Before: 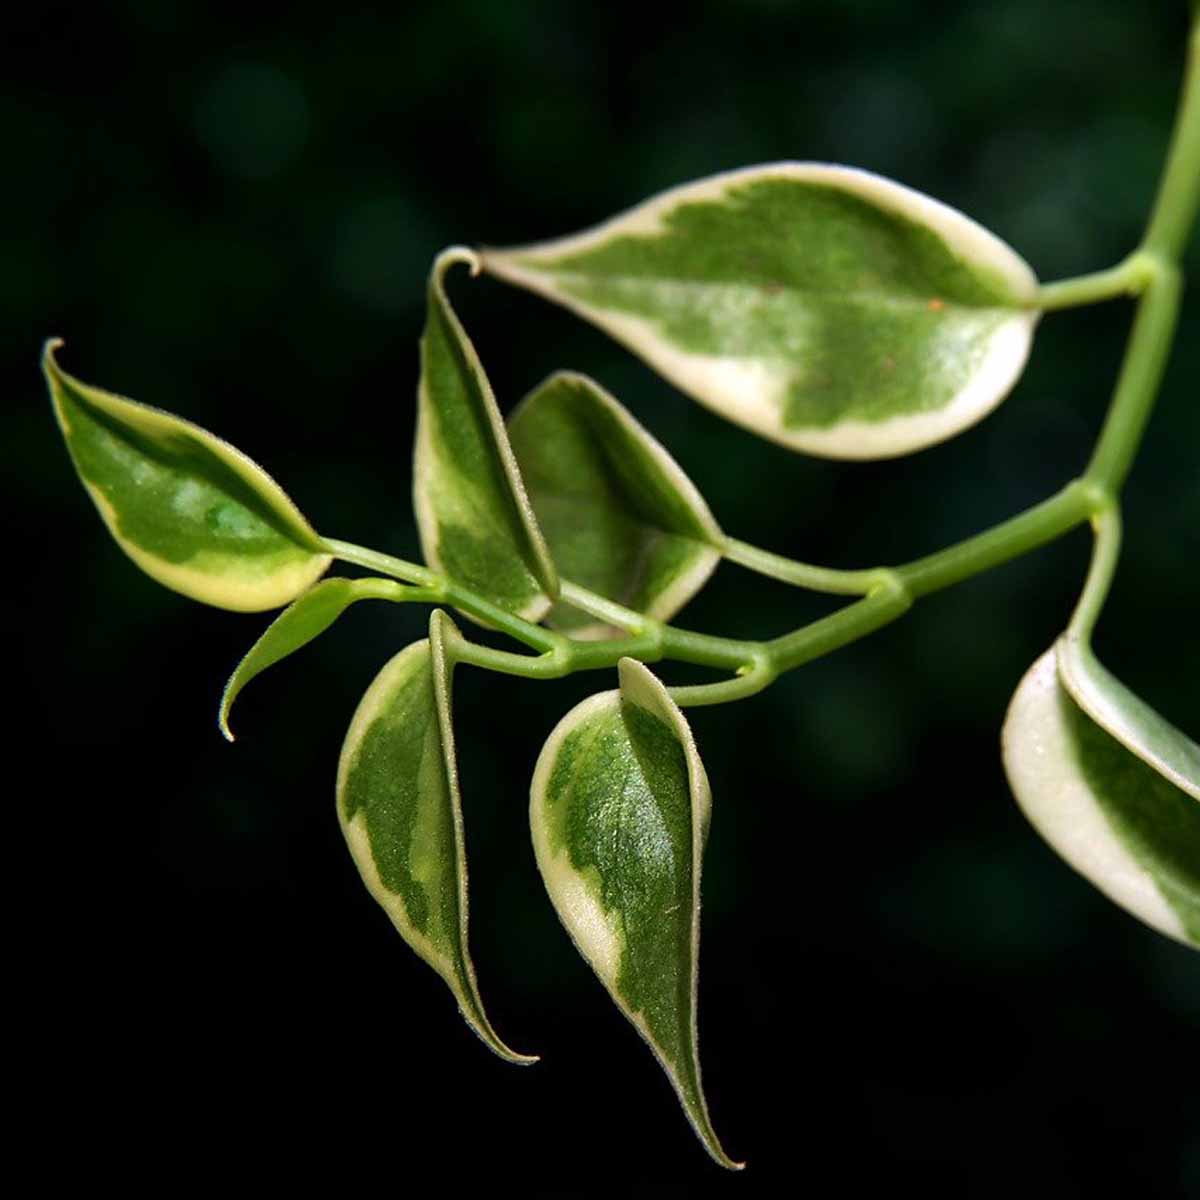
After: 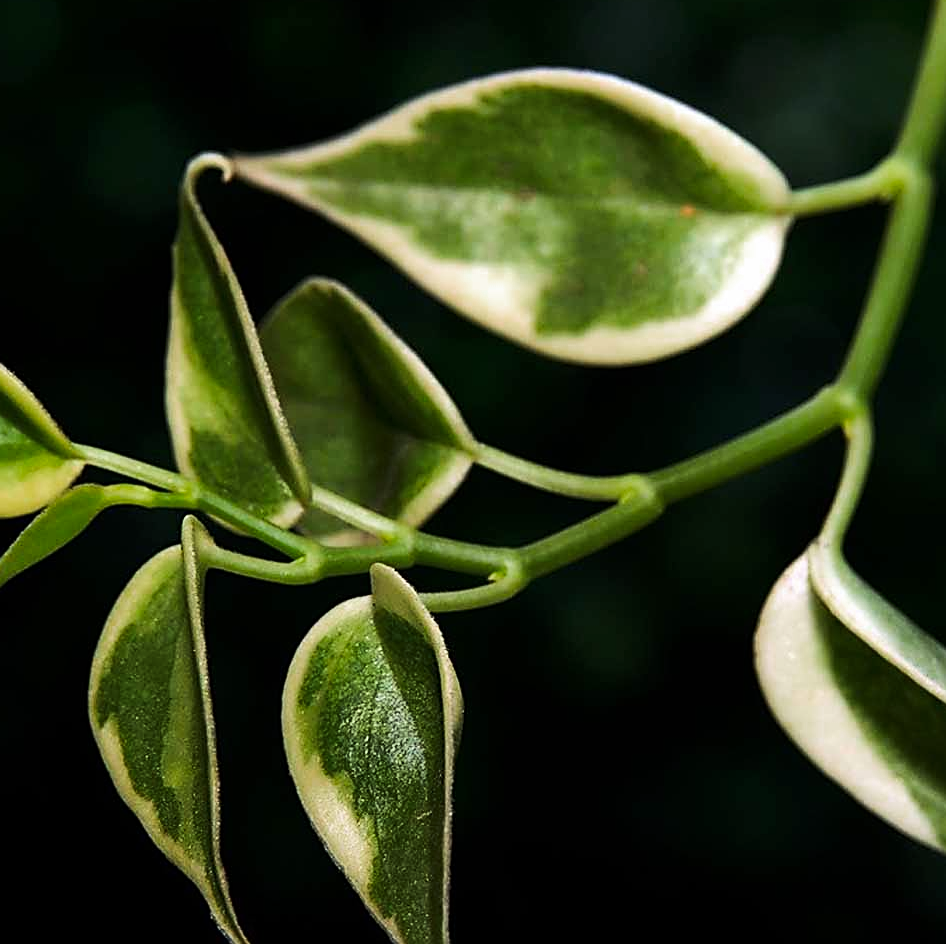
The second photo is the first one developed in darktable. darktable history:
crop and rotate: left 20.74%, top 7.912%, right 0.375%, bottom 13.378%
color zones: curves: ch0 [(0, 0.425) (0.143, 0.422) (0.286, 0.42) (0.429, 0.419) (0.571, 0.419) (0.714, 0.42) (0.857, 0.422) (1, 0.425)]
sharpen: on, module defaults
tone curve: curves: ch0 [(0, 0) (0.055, 0.031) (0.282, 0.215) (0.729, 0.785) (1, 1)], color space Lab, linked channels, preserve colors none
